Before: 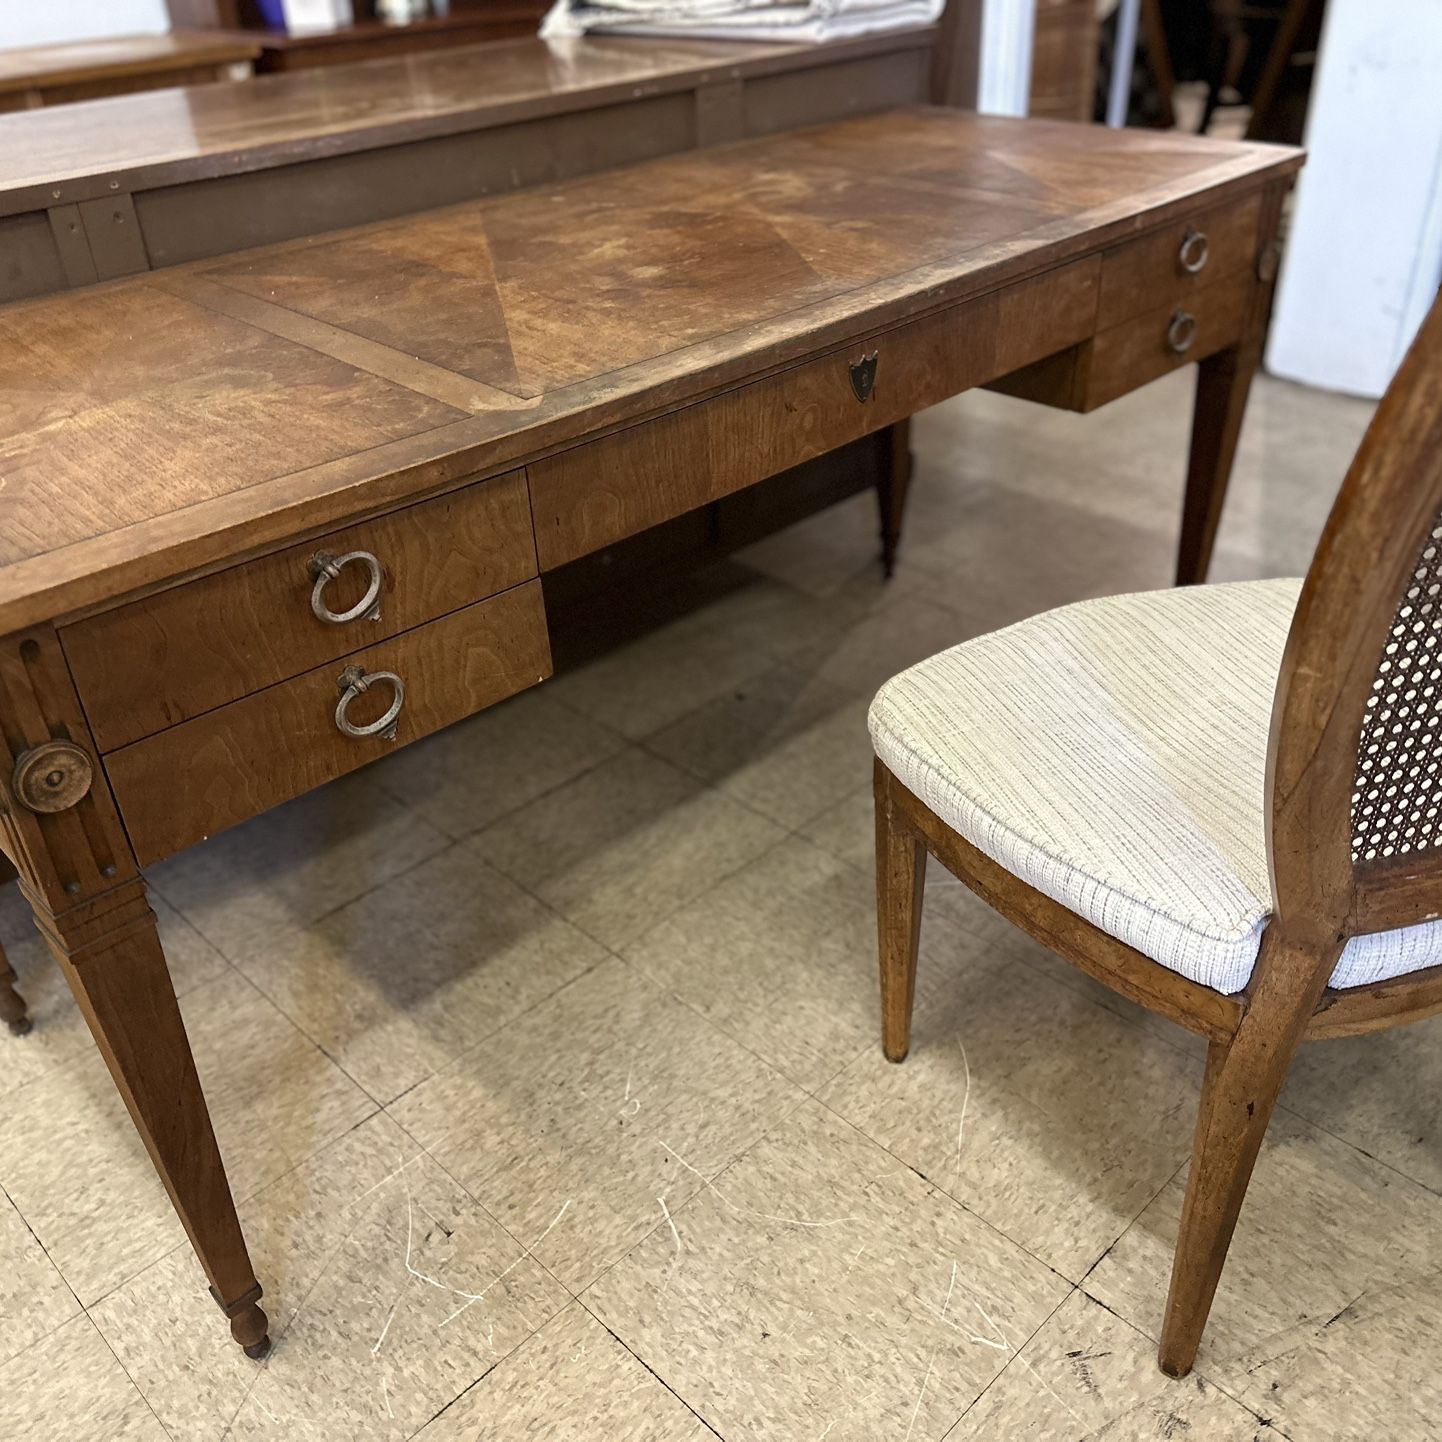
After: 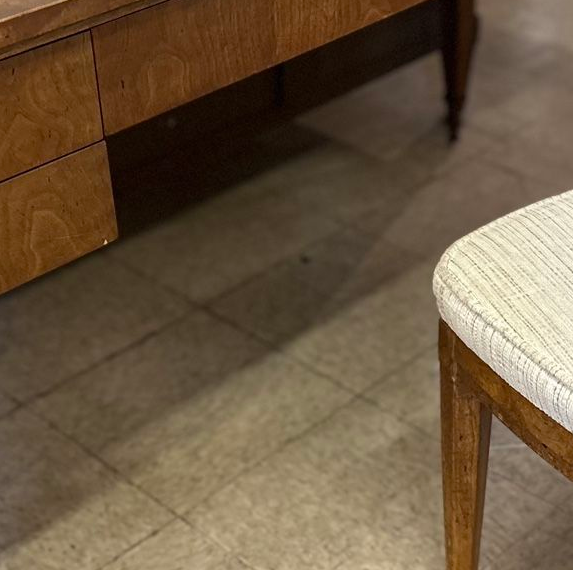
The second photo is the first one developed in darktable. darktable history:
crop: left 30.215%, top 30.311%, right 30.039%, bottom 30.093%
